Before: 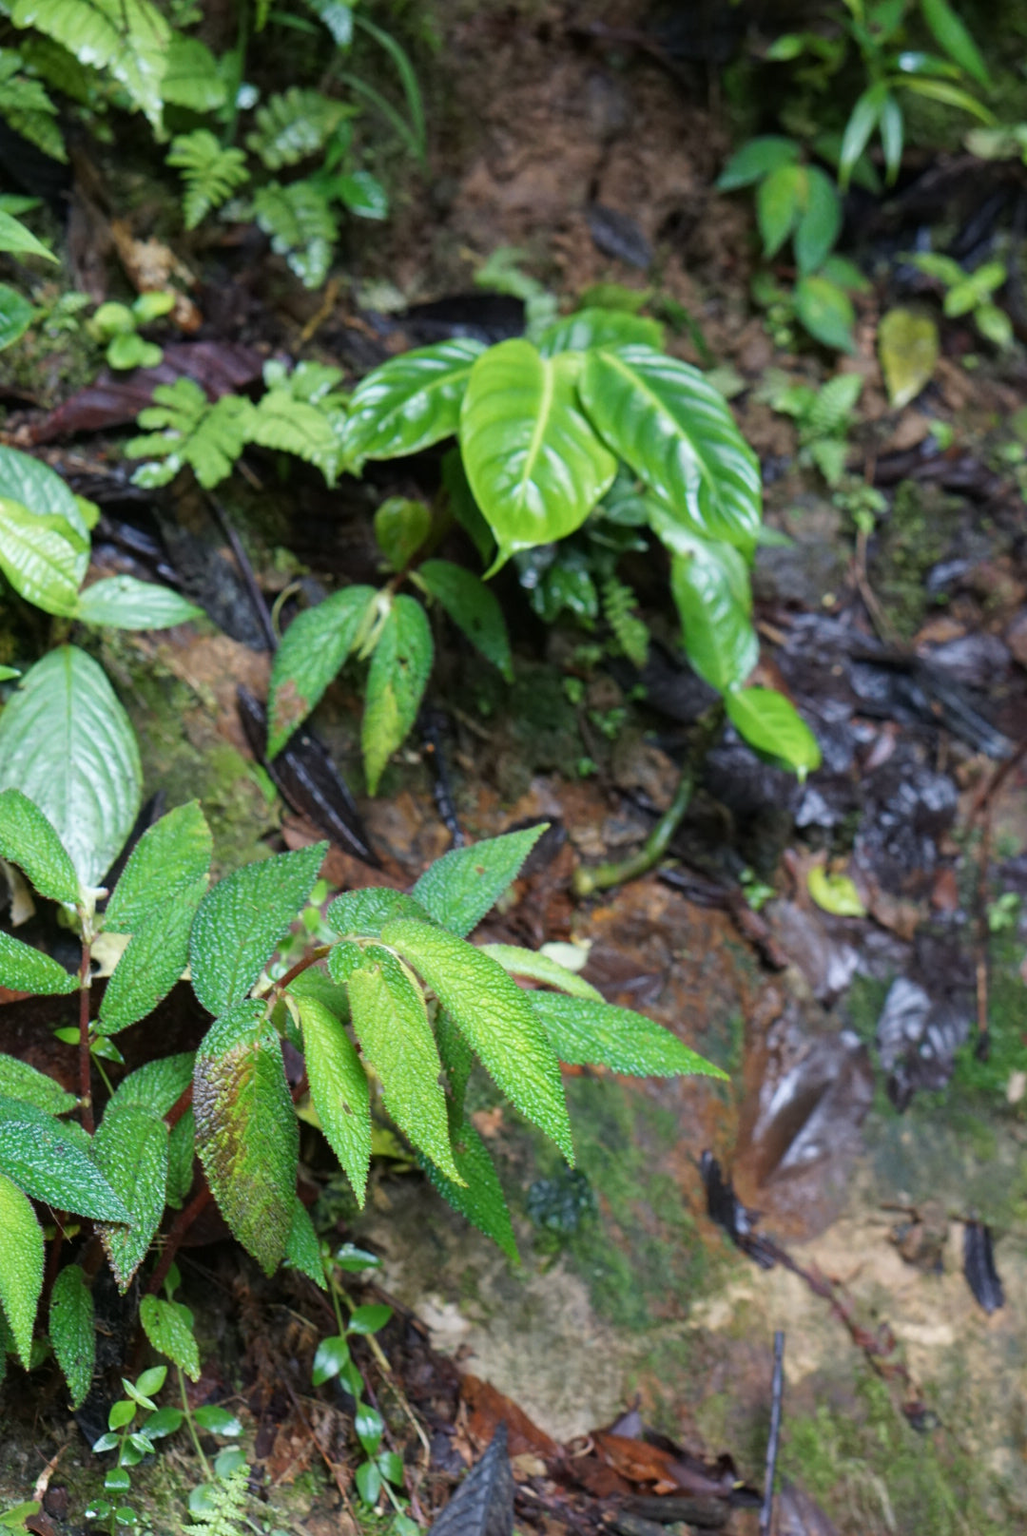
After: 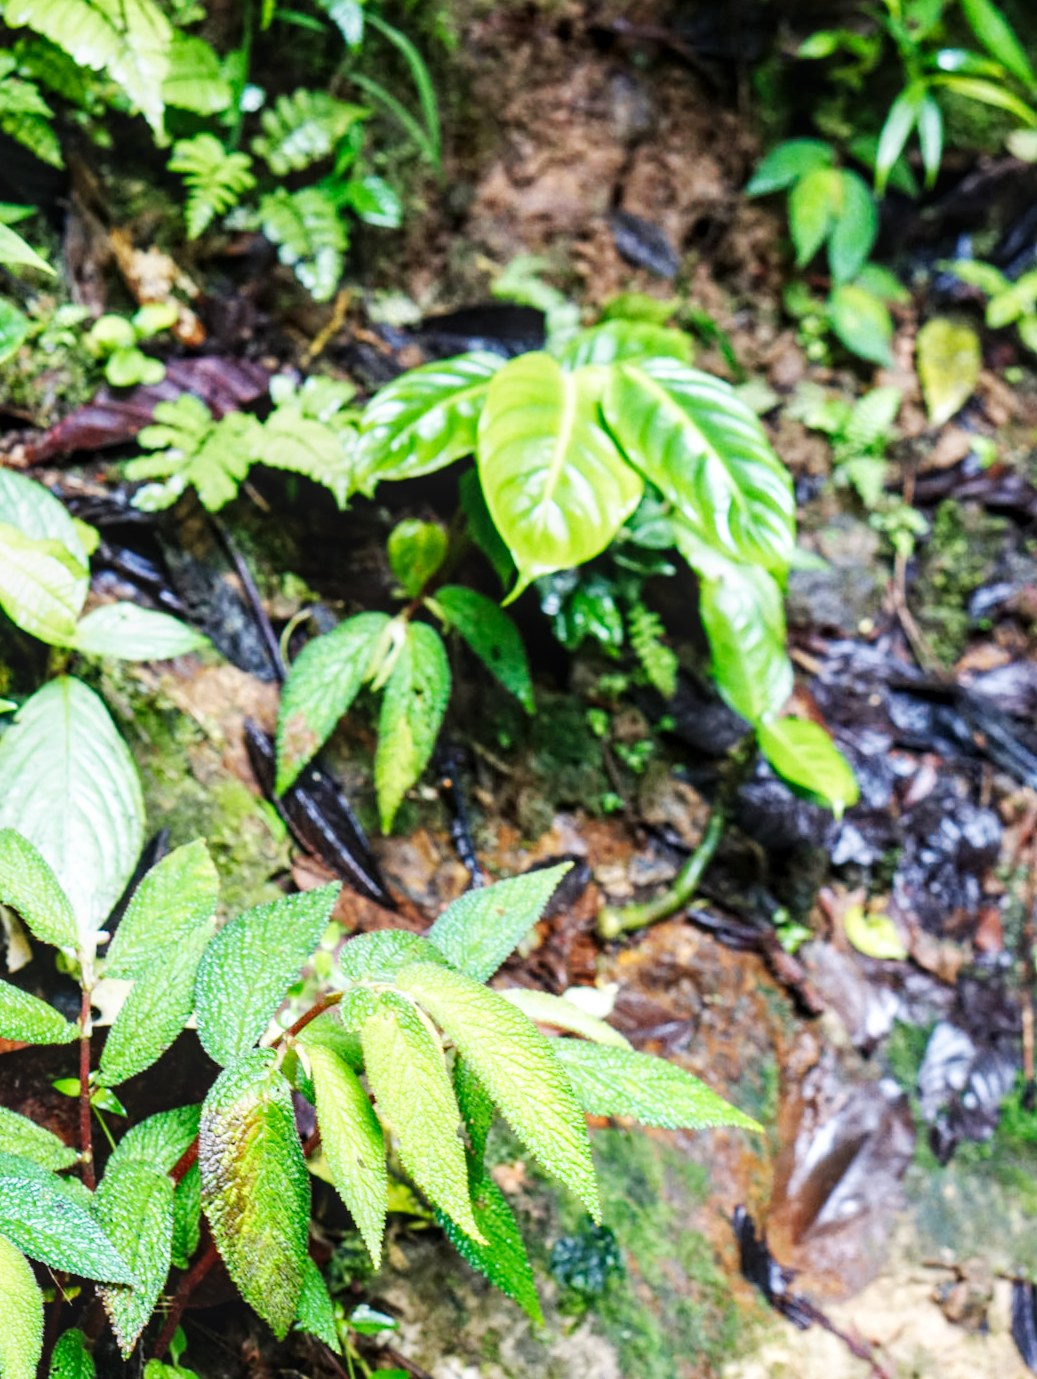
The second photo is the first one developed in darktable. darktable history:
base curve: curves: ch0 [(0, 0.003) (0.001, 0.002) (0.006, 0.004) (0.02, 0.022) (0.048, 0.086) (0.094, 0.234) (0.162, 0.431) (0.258, 0.629) (0.385, 0.8) (0.548, 0.918) (0.751, 0.988) (1, 1)], preserve colors none
crop and rotate: angle 0.2°, left 0.275%, right 3.127%, bottom 14.18%
local contrast: on, module defaults
rgb levels: preserve colors max RGB
